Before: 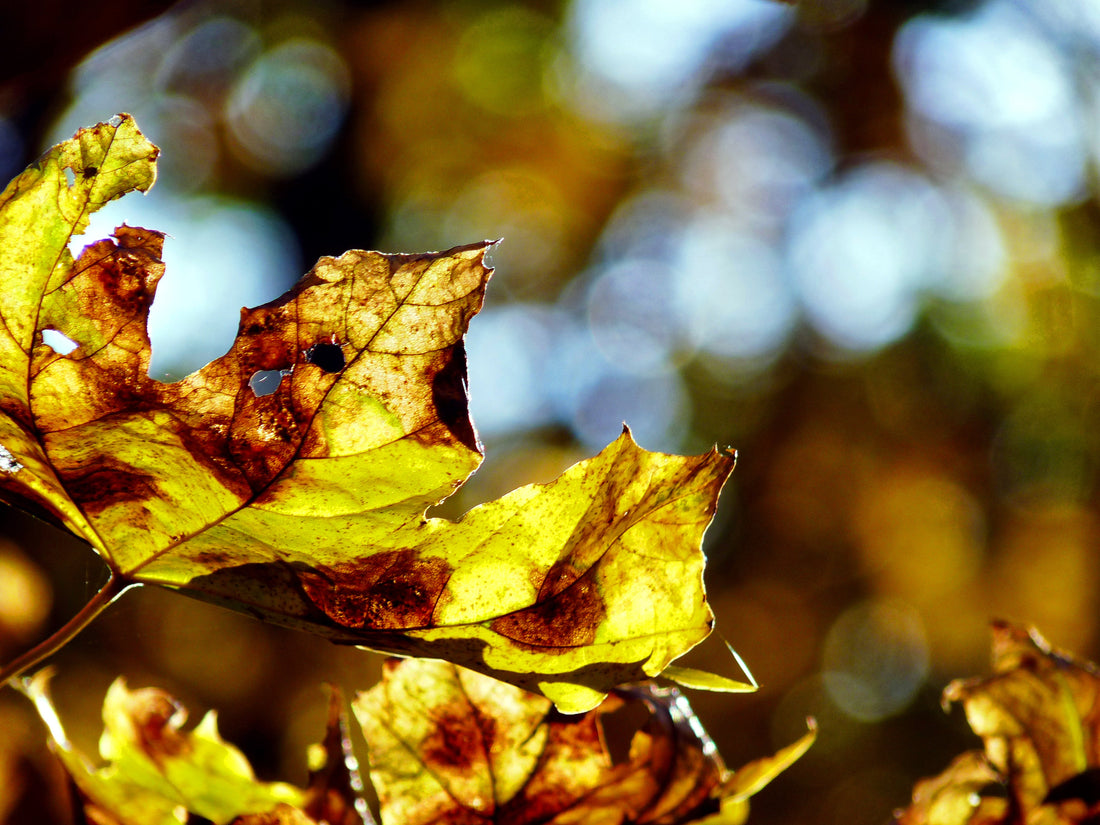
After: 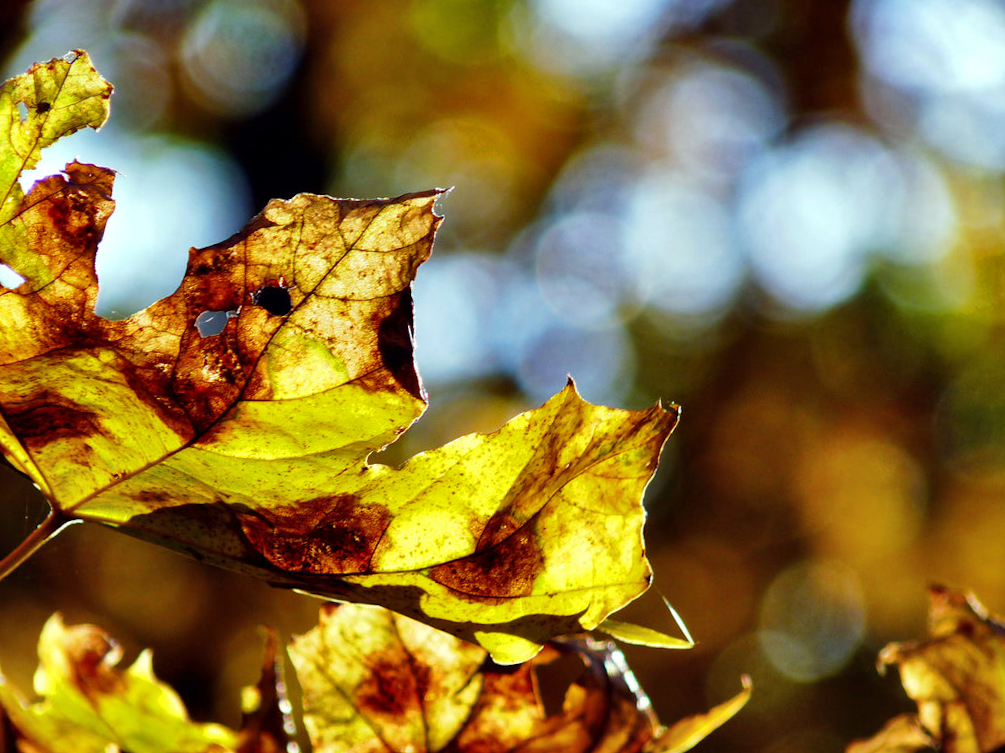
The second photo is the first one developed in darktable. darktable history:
crop and rotate: angle -1.86°, left 3.137%, top 4.268%, right 1.535%, bottom 0.436%
tone equalizer: edges refinement/feathering 500, mask exposure compensation -1.57 EV, preserve details guided filter
shadows and highlights: shadows 49.1, highlights -41.92, soften with gaussian
